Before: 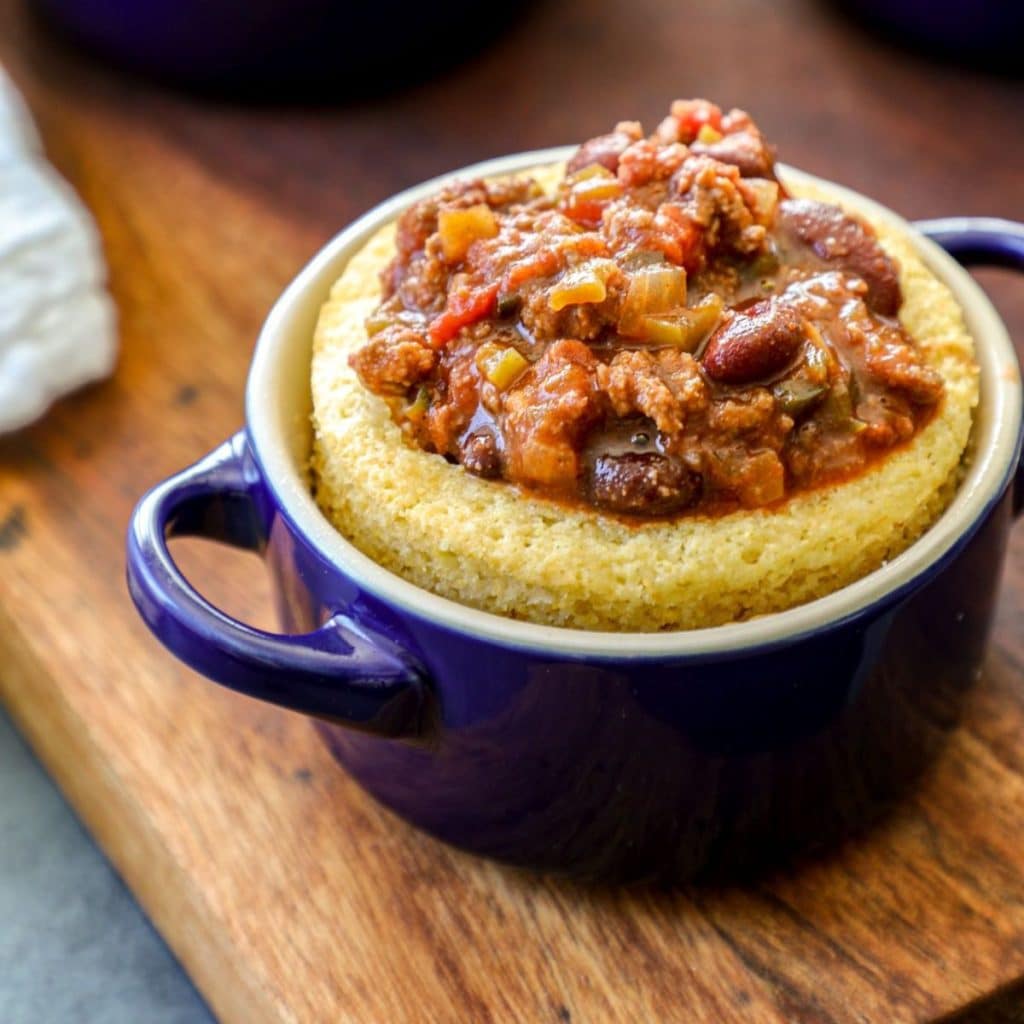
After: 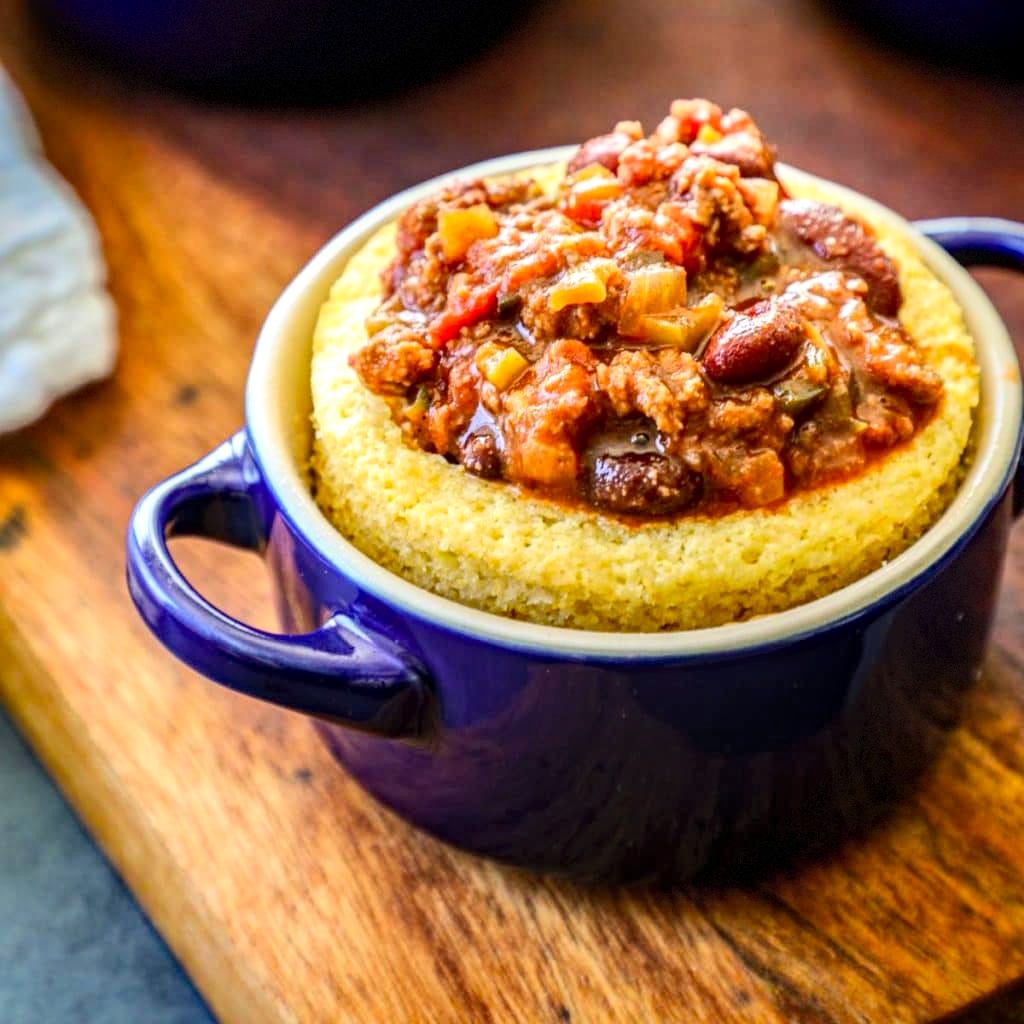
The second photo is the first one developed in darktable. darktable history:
local contrast: detail 130%
contrast brightness saturation: contrast 0.196, brightness 0.164, saturation 0.22
vignetting: saturation 0.374, automatic ratio true, dithering 8-bit output
haze removal: compatibility mode true
